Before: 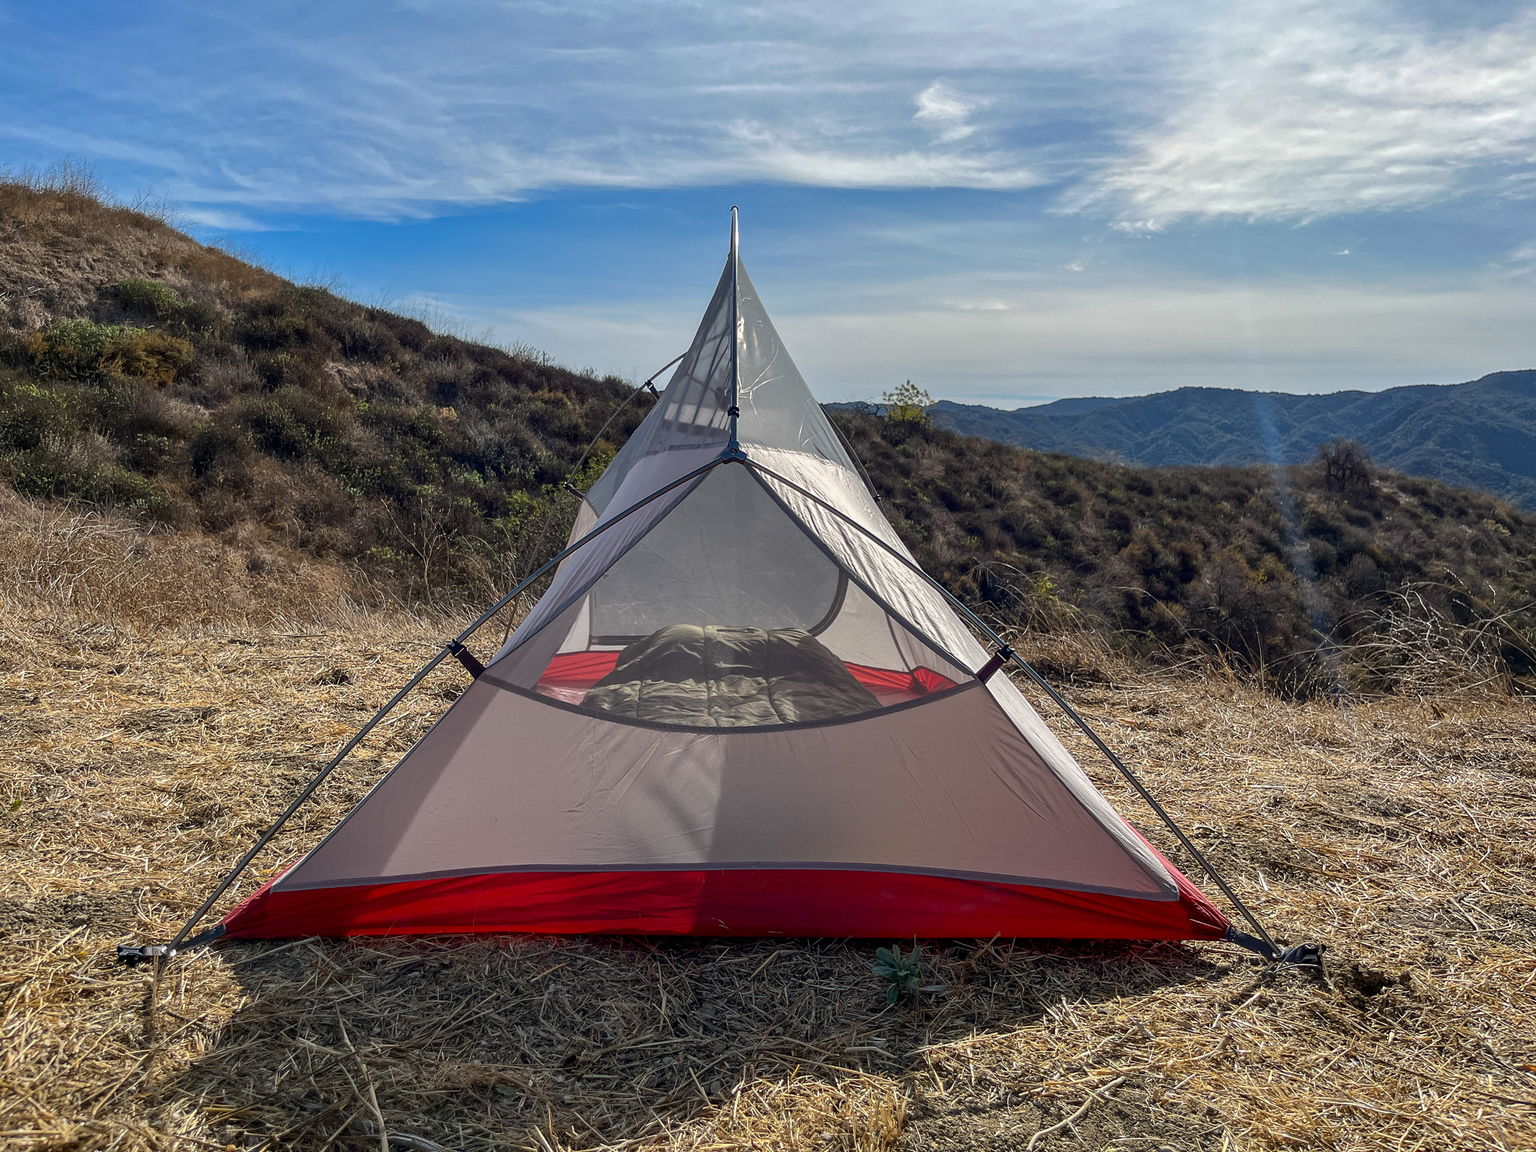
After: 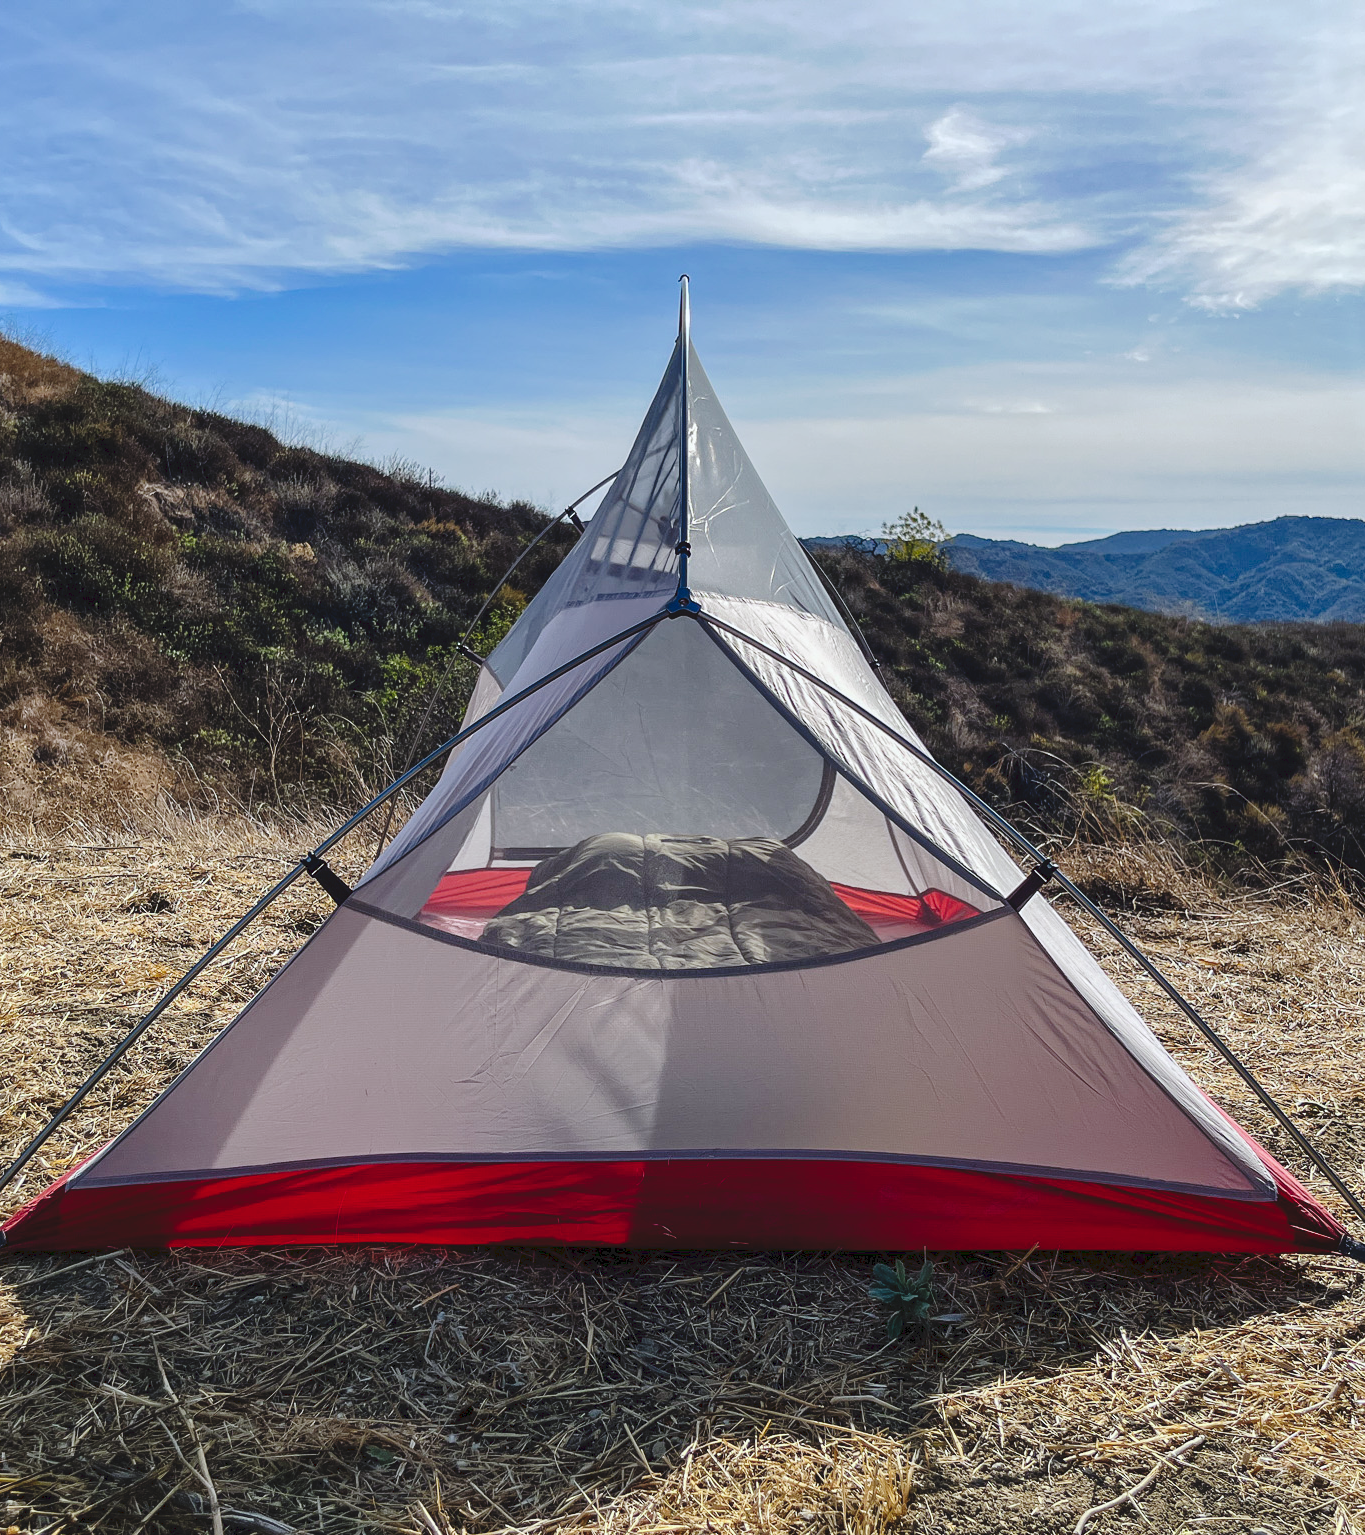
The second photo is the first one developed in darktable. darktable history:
white balance: red 0.967, blue 1.049
crop and rotate: left 14.436%, right 18.898%
tone curve: curves: ch0 [(0, 0) (0.003, 0.074) (0.011, 0.079) (0.025, 0.083) (0.044, 0.095) (0.069, 0.097) (0.1, 0.11) (0.136, 0.131) (0.177, 0.159) (0.224, 0.209) (0.277, 0.279) (0.335, 0.367) (0.399, 0.455) (0.468, 0.538) (0.543, 0.621) (0.623, 0.699) (0.709, 0.782) (0.801, 0.848) (0.898, 0.924) (1, 1)], preserve colors none
